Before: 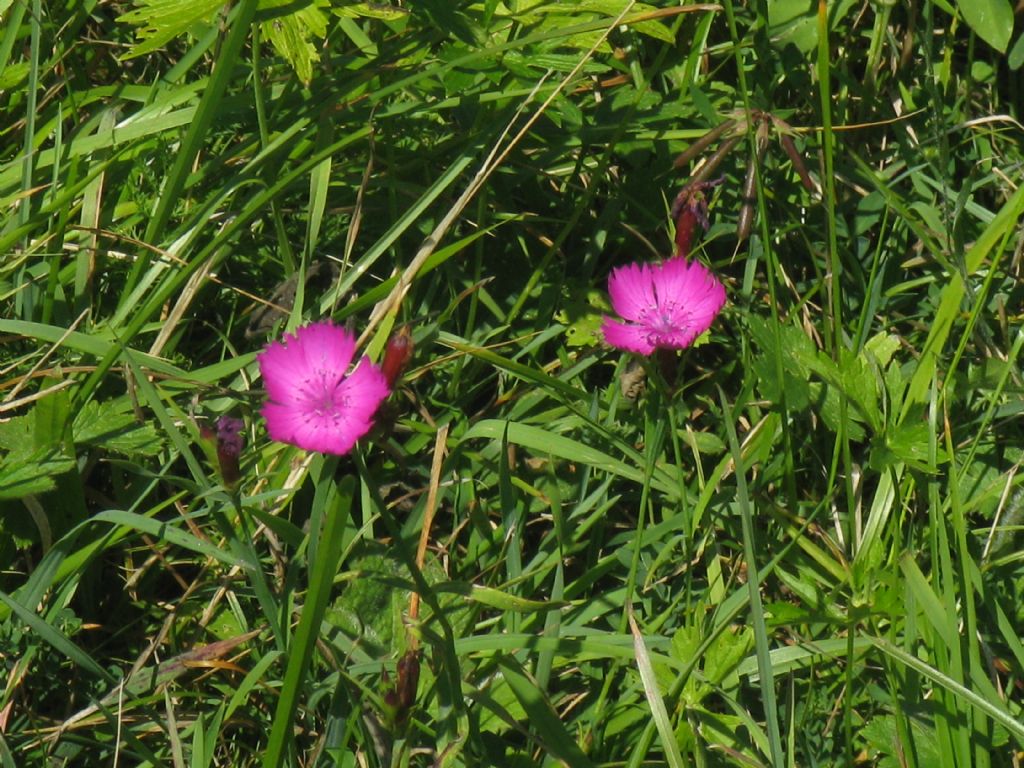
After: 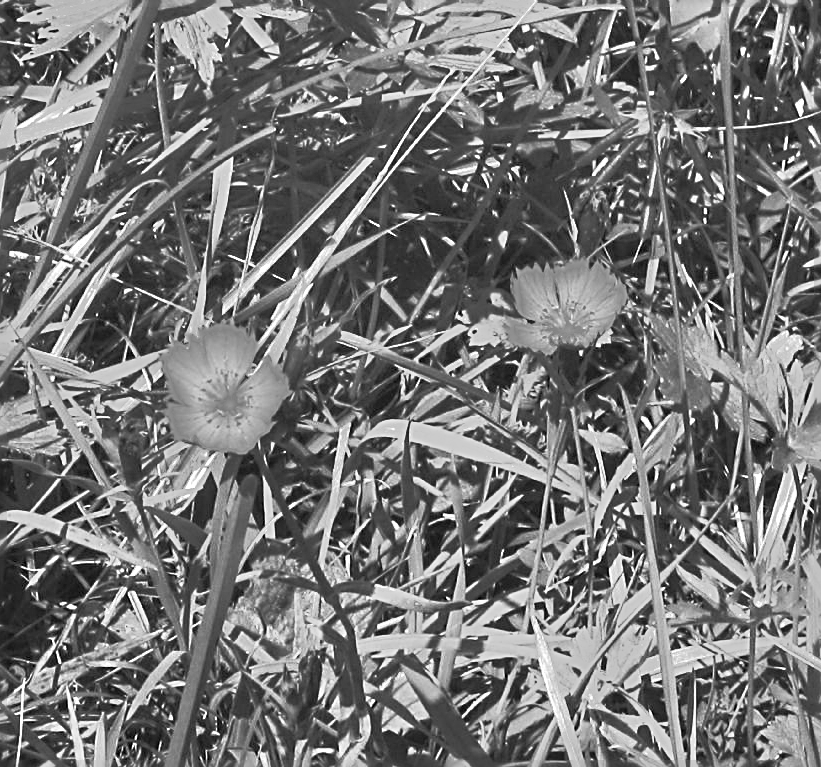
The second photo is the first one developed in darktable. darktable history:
tone equalizer: -7 EV -0.63 EV, -6 EV 1 EV, -5 EV -0.45 EV, -4 EV 0.43 EV, -3 EV 0.41 EV, -2 EV 0.15 EV, -1 EV -0.15 EV, +0 EV -0.39 EV, smoothing diameter 25%, edges refinement/feathering 10, preserve details guided filter
sharpen: radius 2.584, amount 0.688
monochrome: size 1
crop and rotate: left 9.597%, right 10.195%
exposure: black level correction 0, exposure 1.2 EV, compensate exposure bias true, compensate highlight preservation false
